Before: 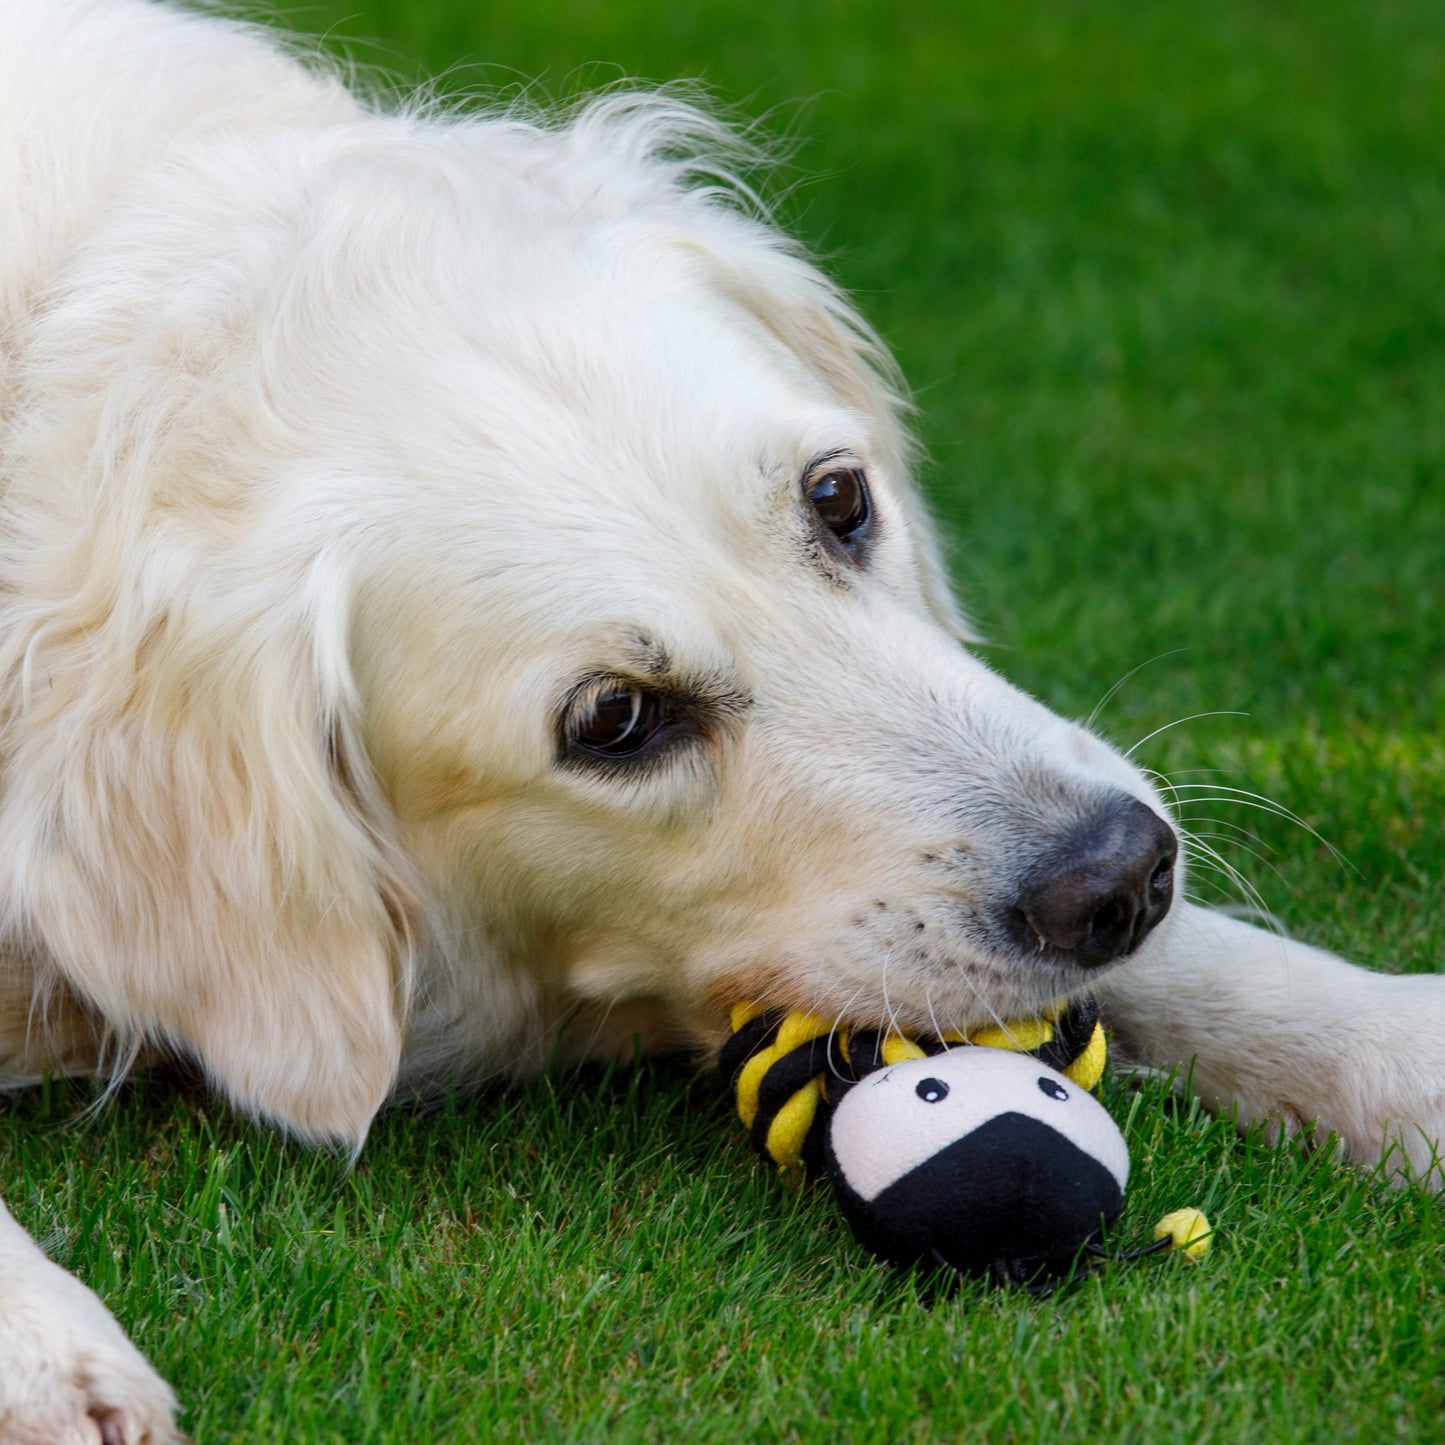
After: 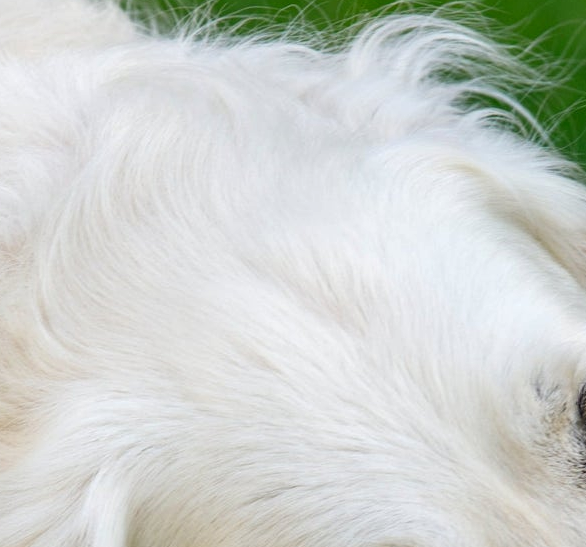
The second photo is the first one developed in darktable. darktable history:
tone equalizer: on, module defaults
local contrast: on, module defaults
crop: left 15.452%, top 5.459%, right 43.956%, bottom 56.62%
